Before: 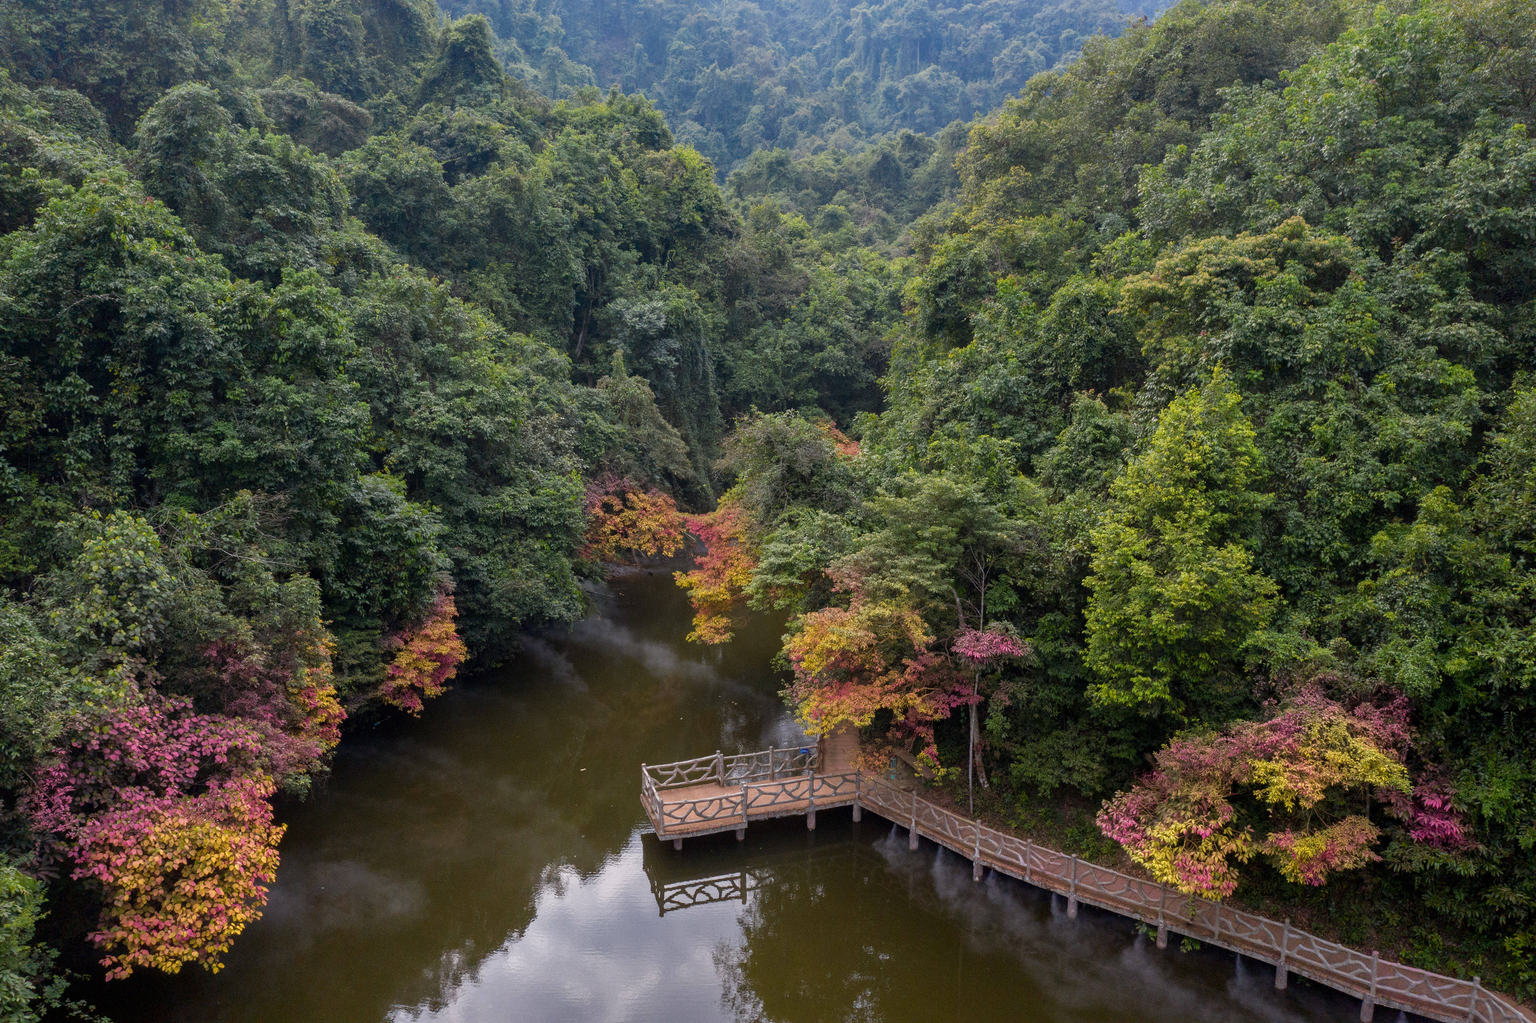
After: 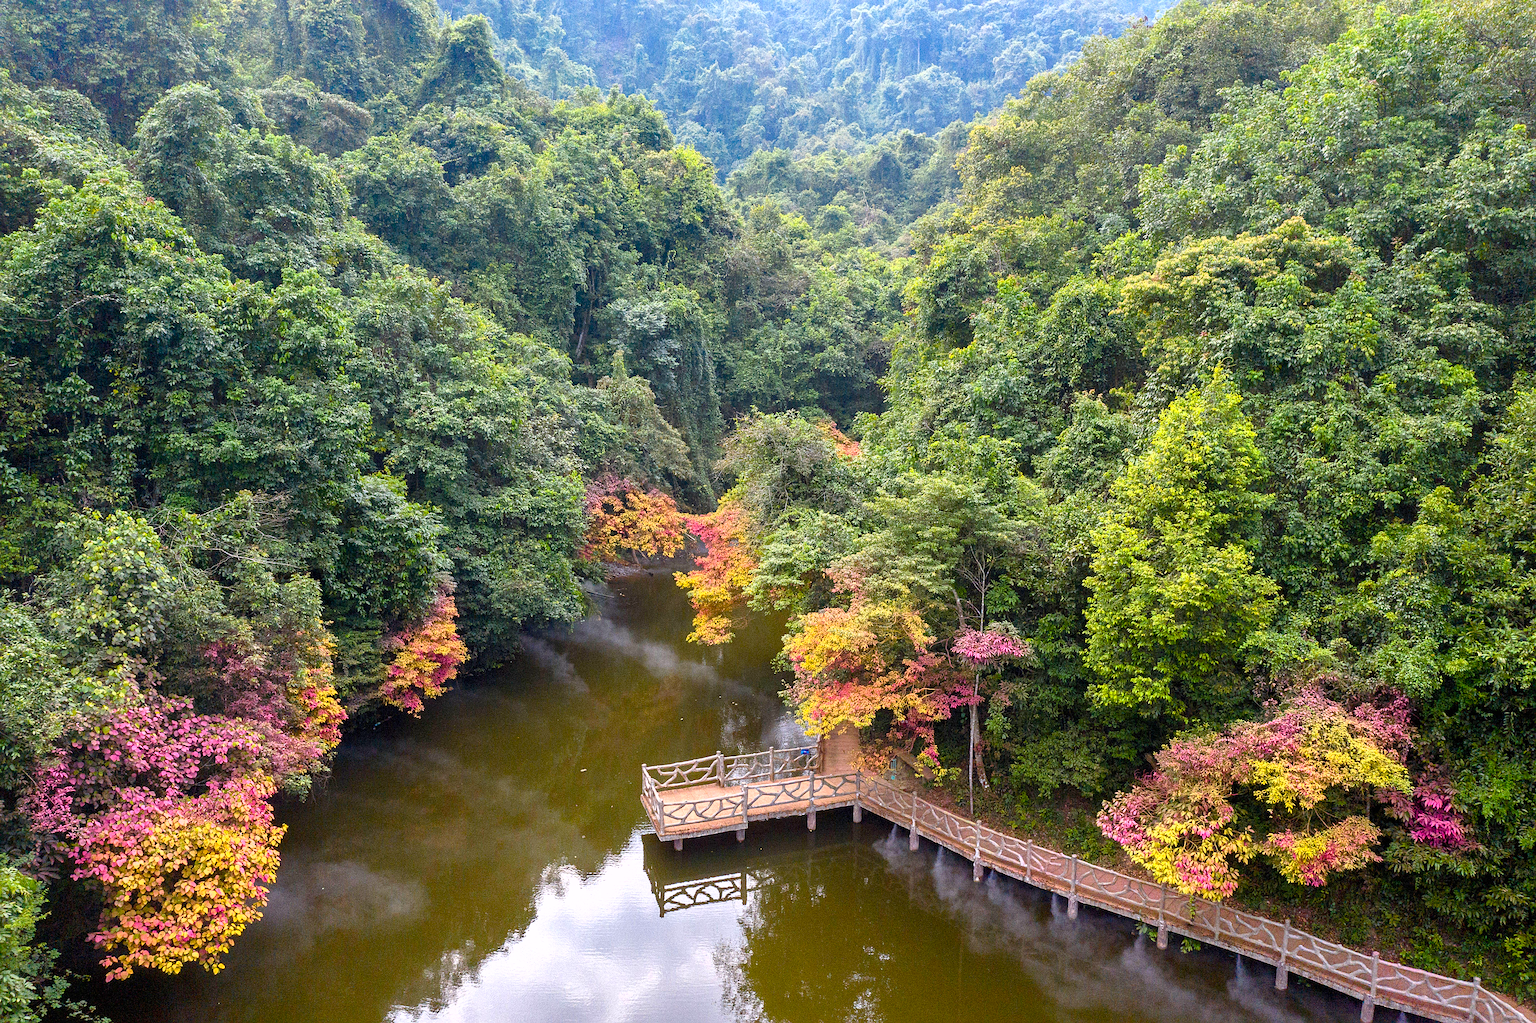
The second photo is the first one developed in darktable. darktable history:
sharpen: radius 3.108
shadows and highlights: shadows 11.78, white point adjustment 1.3, highlights -1.26, soften with gaussian
exposure: exposure 1.159 EV, compensate highlight preservation false
color balance rgb: perceptual saturation grading › global saturation 20%, perceptual saturation grading › highlights -14.426%, perceptual saturation grading › shadows 49.773%, global vibrance 3.607%
